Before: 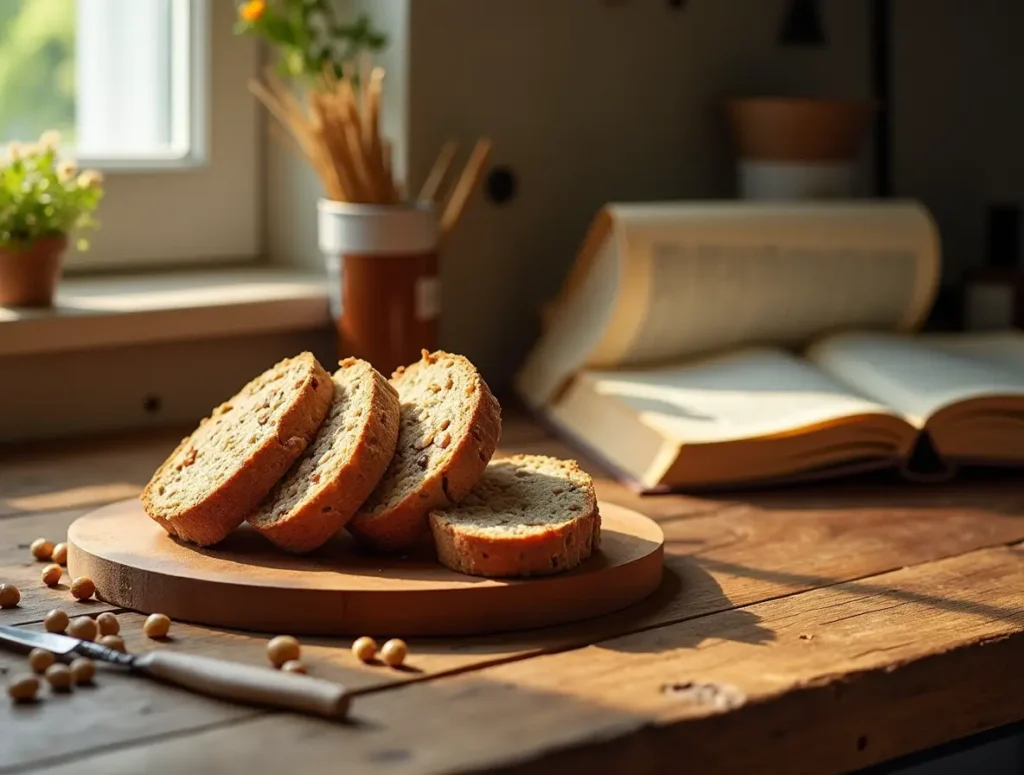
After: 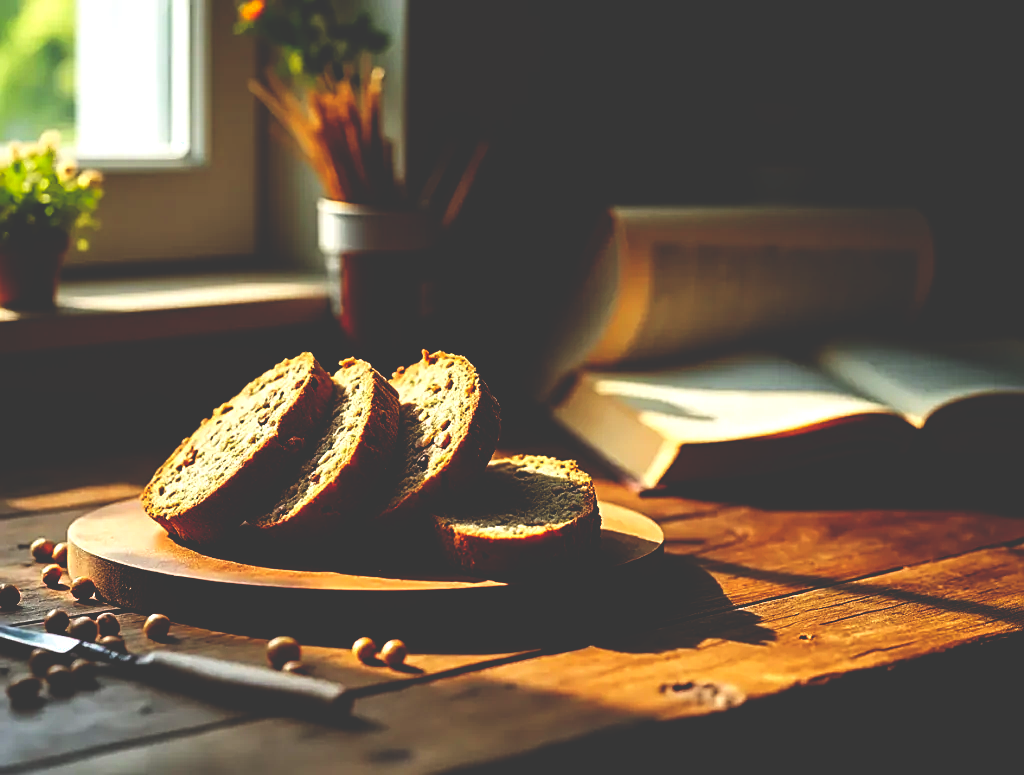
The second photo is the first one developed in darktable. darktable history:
base curve: curves: ch0 [(0, 0.036) (0.083, 0.04) (0.804, 1)], preserve colors none
sharpen: on, module defaults
